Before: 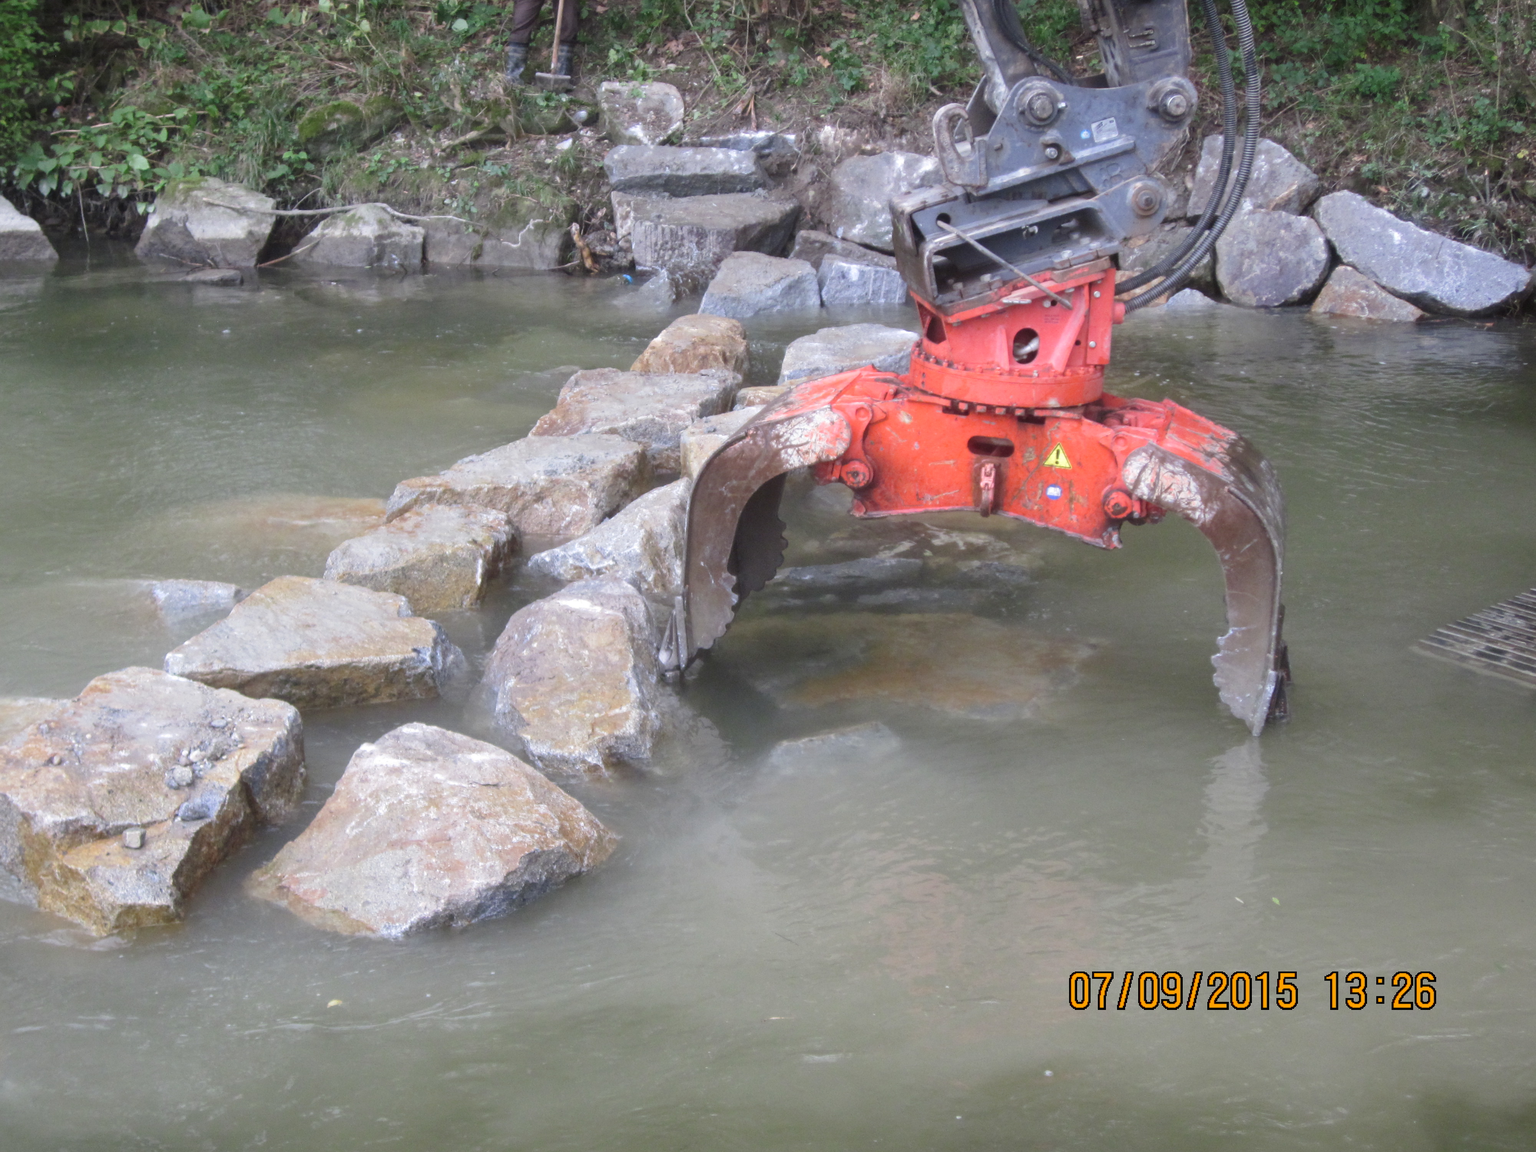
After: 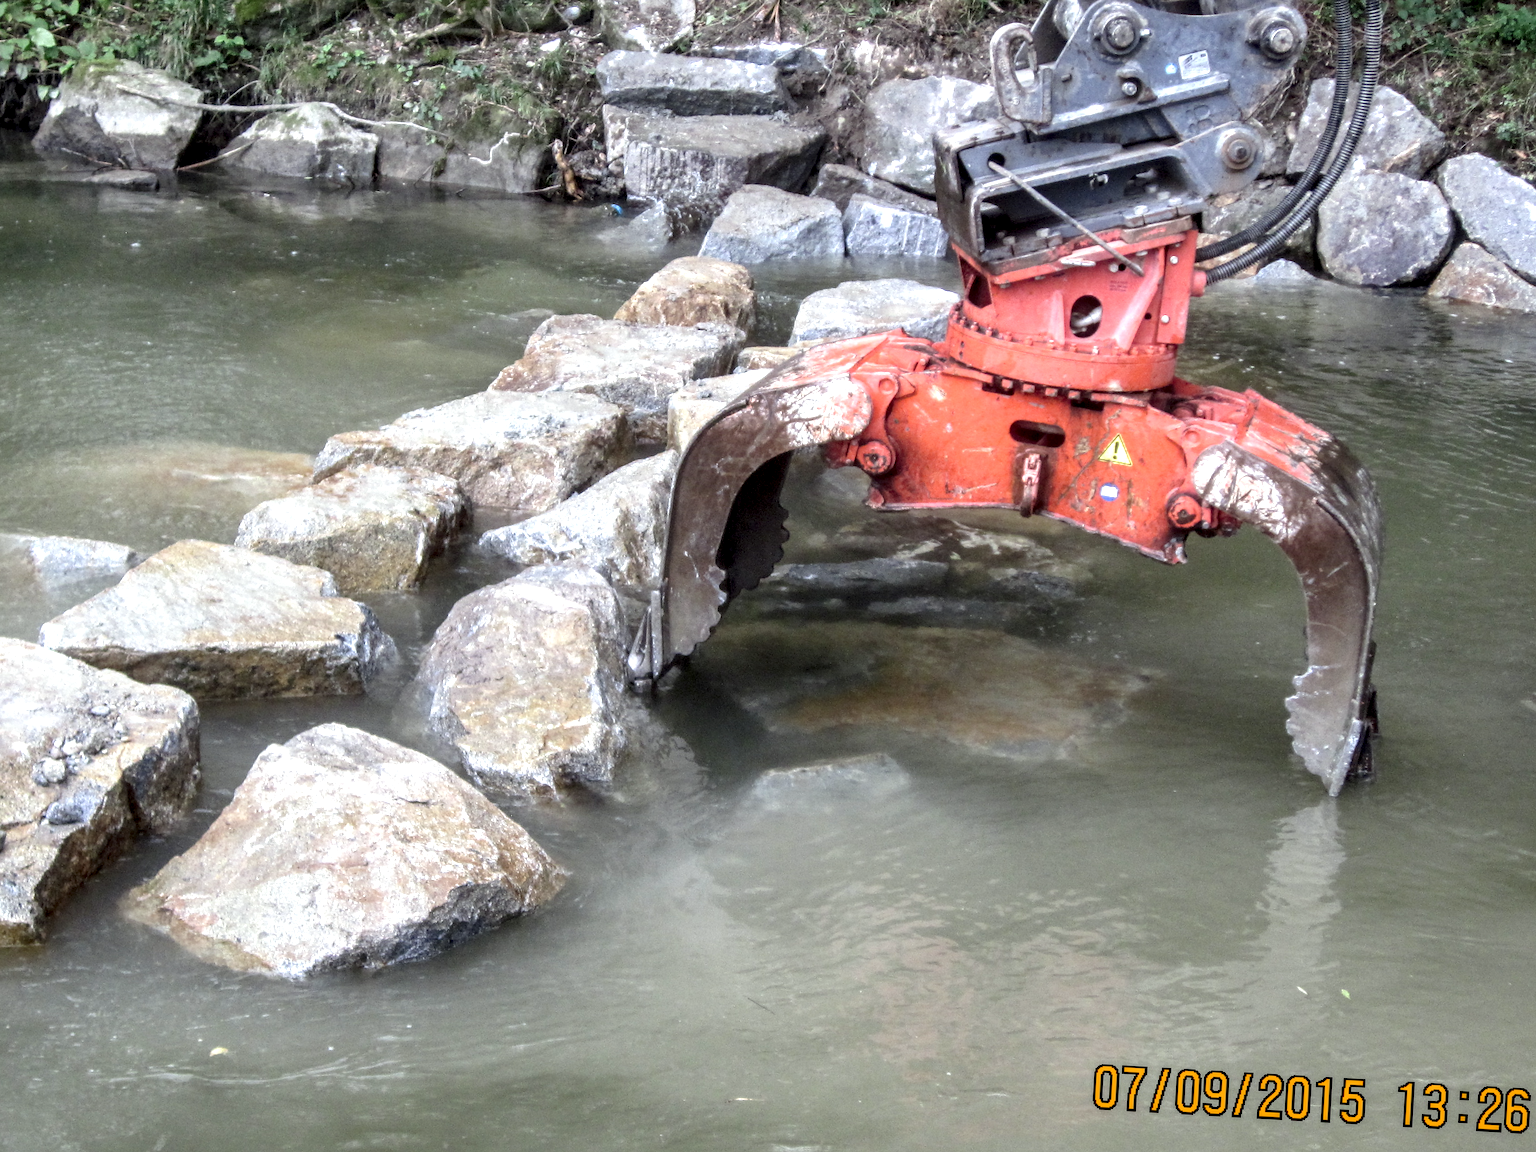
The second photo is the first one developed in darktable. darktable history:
local contrast: highlights 20%, detail 197%
sharpen: radius 0.969, amount 0.604
crop and rotate: angle -3.27°, left 5.211%, top 5.211%, right 4.607%, bottom 4.607%
color correction: highlights a* -2.68, highlights b* 2.57
